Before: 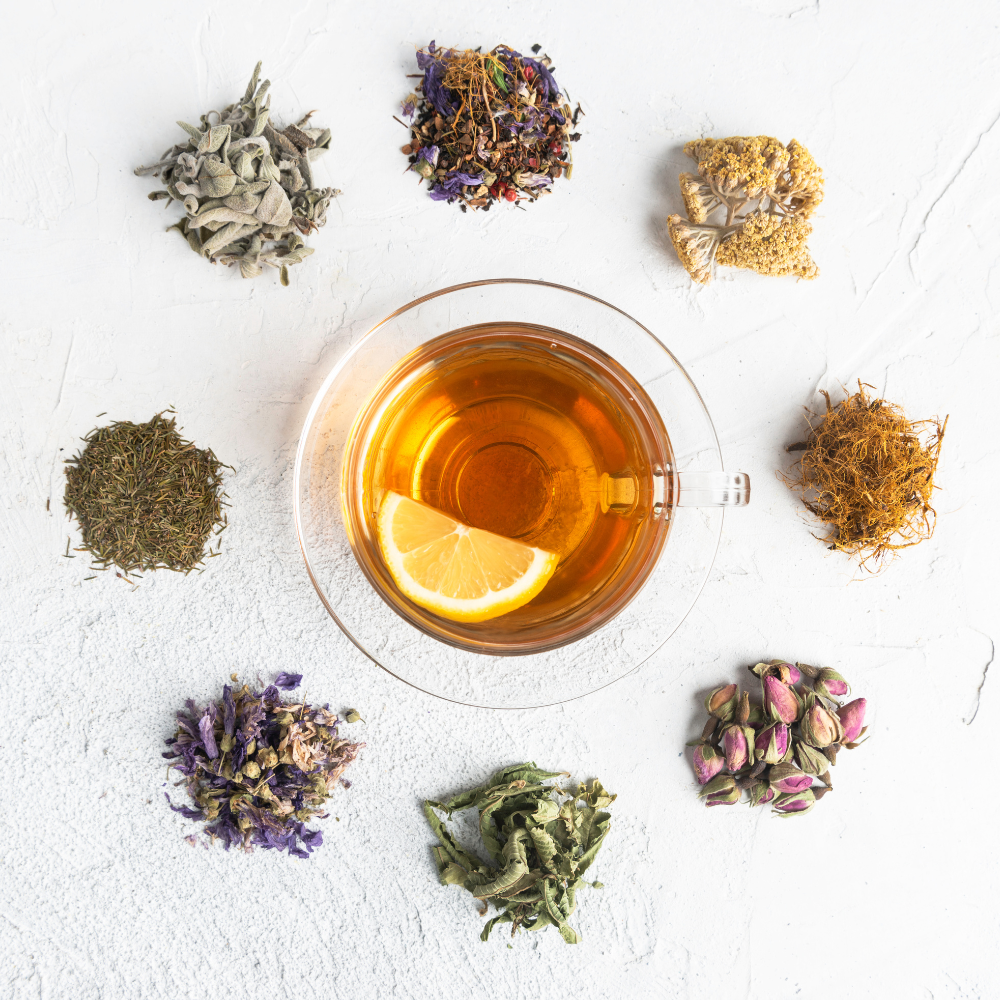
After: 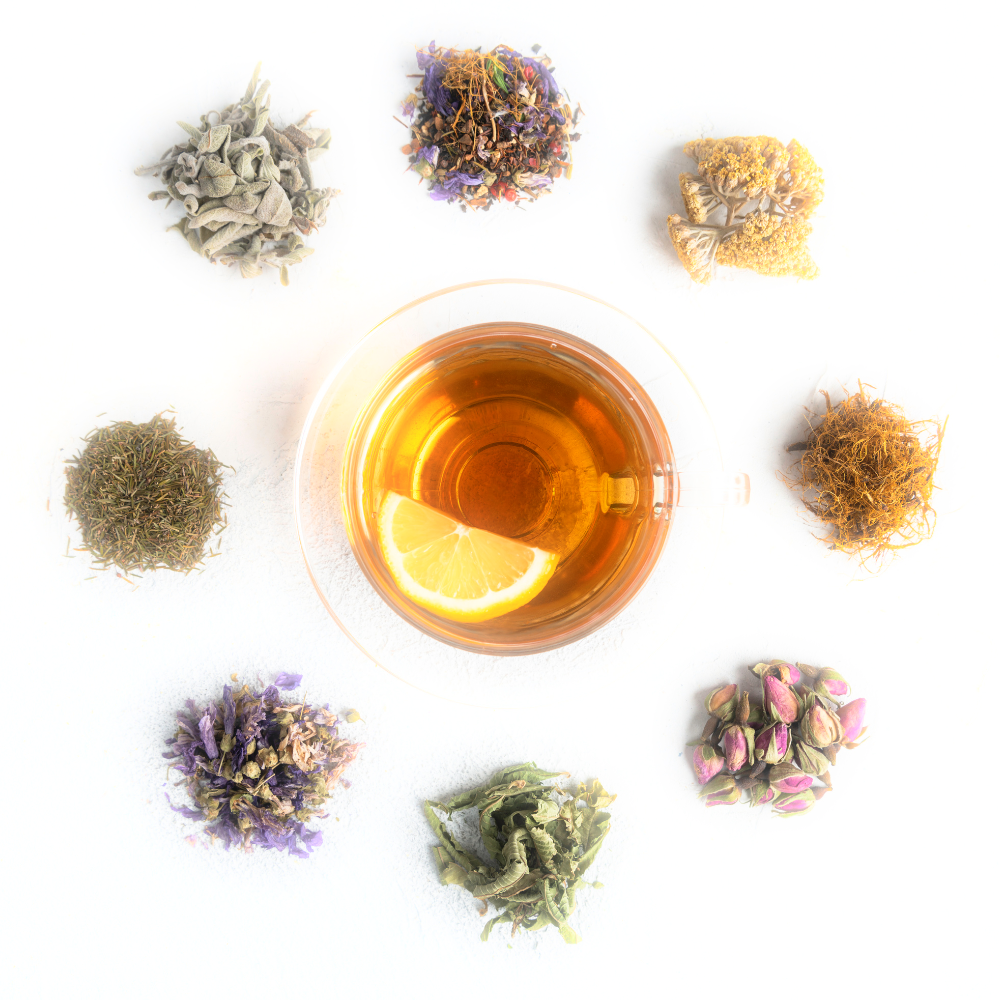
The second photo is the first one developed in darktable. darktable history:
bloom: size 5%, threshold 95%, strength 15%
exposure: black level correction 0.001, compensate highlight preservation false
